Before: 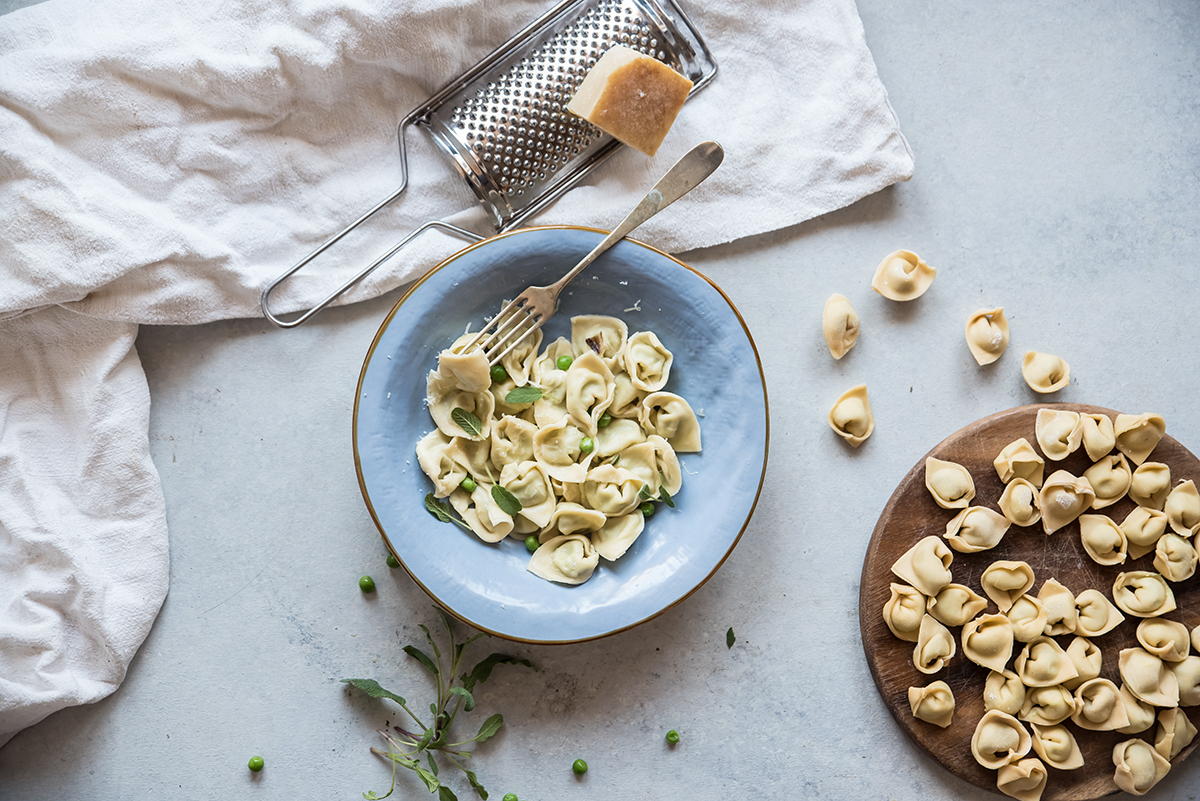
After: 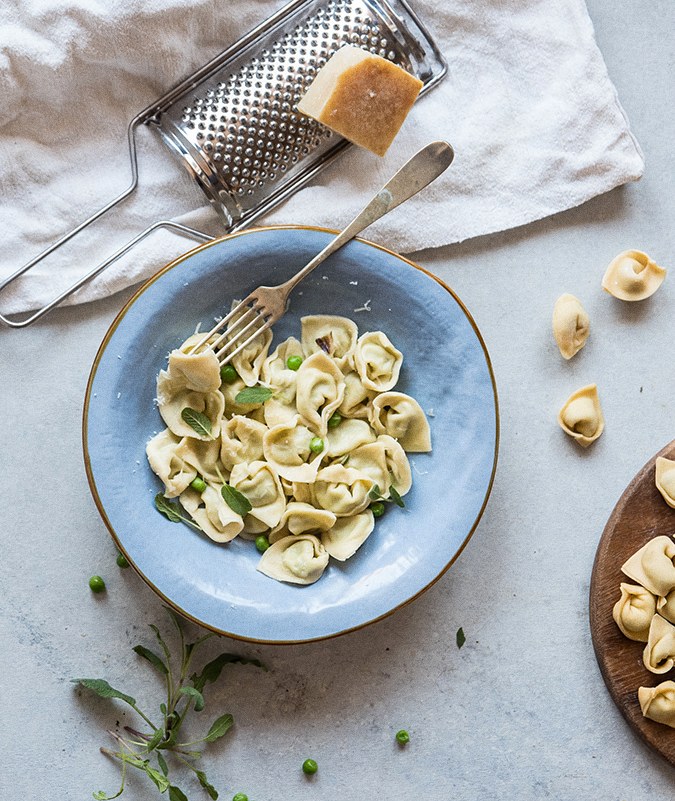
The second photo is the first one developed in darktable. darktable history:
grain: on, module defaults
crop and rotate: left 22.516%, right 21.234%
color balance rgb: perceptual saturation grading › global saturation 10%
